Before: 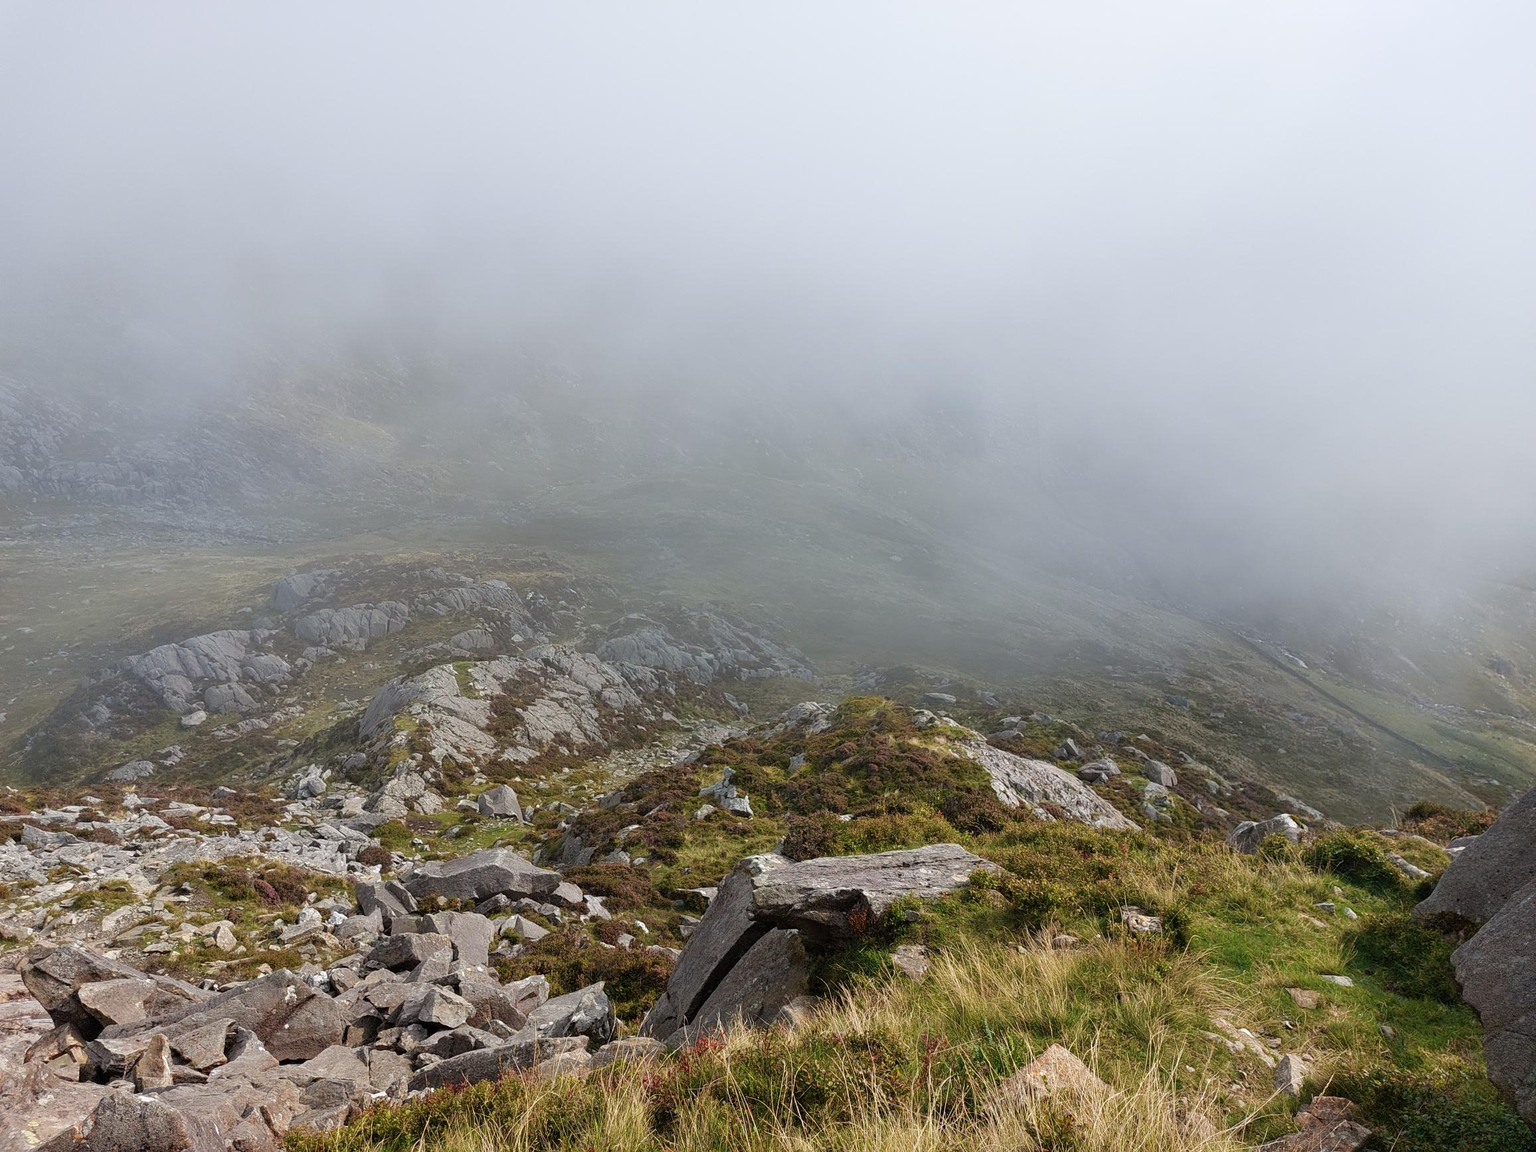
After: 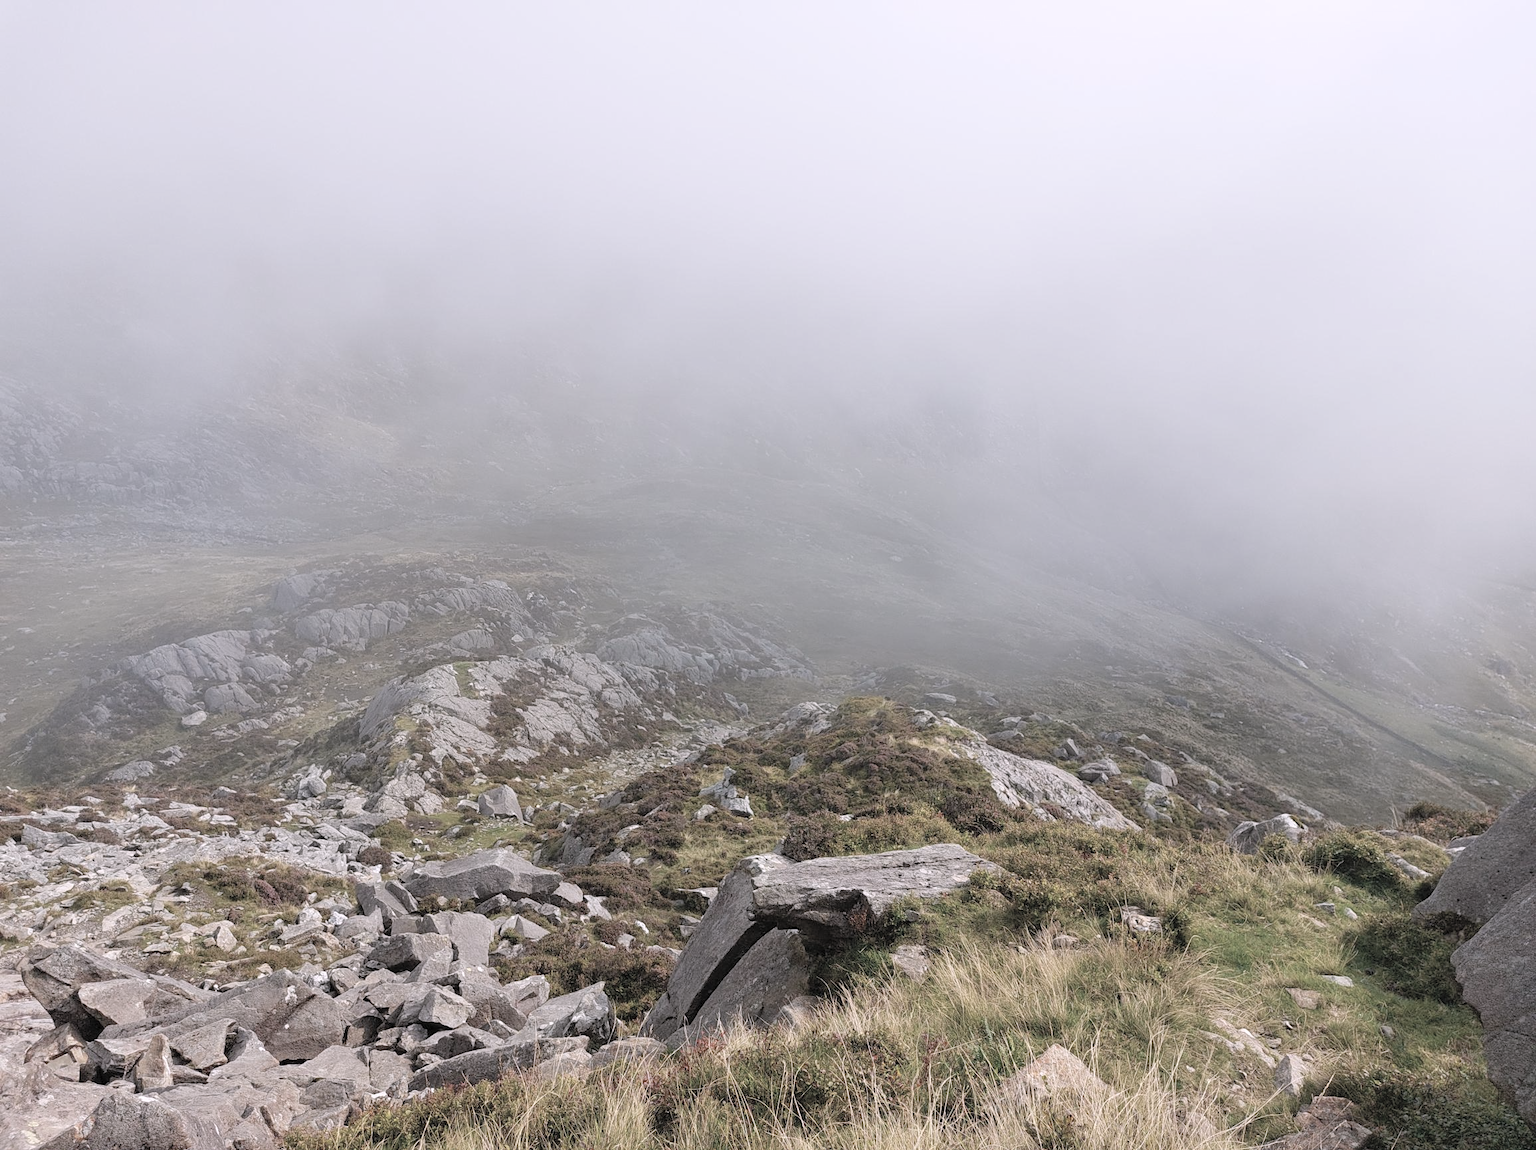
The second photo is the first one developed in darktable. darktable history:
crop: bottom 0.071%
white balance: red 1.05, blue 1.072
rotate and perspective: crop left 0, crop top 0
contrast brightness saturation: brightness 0.18, saturation -0.5
